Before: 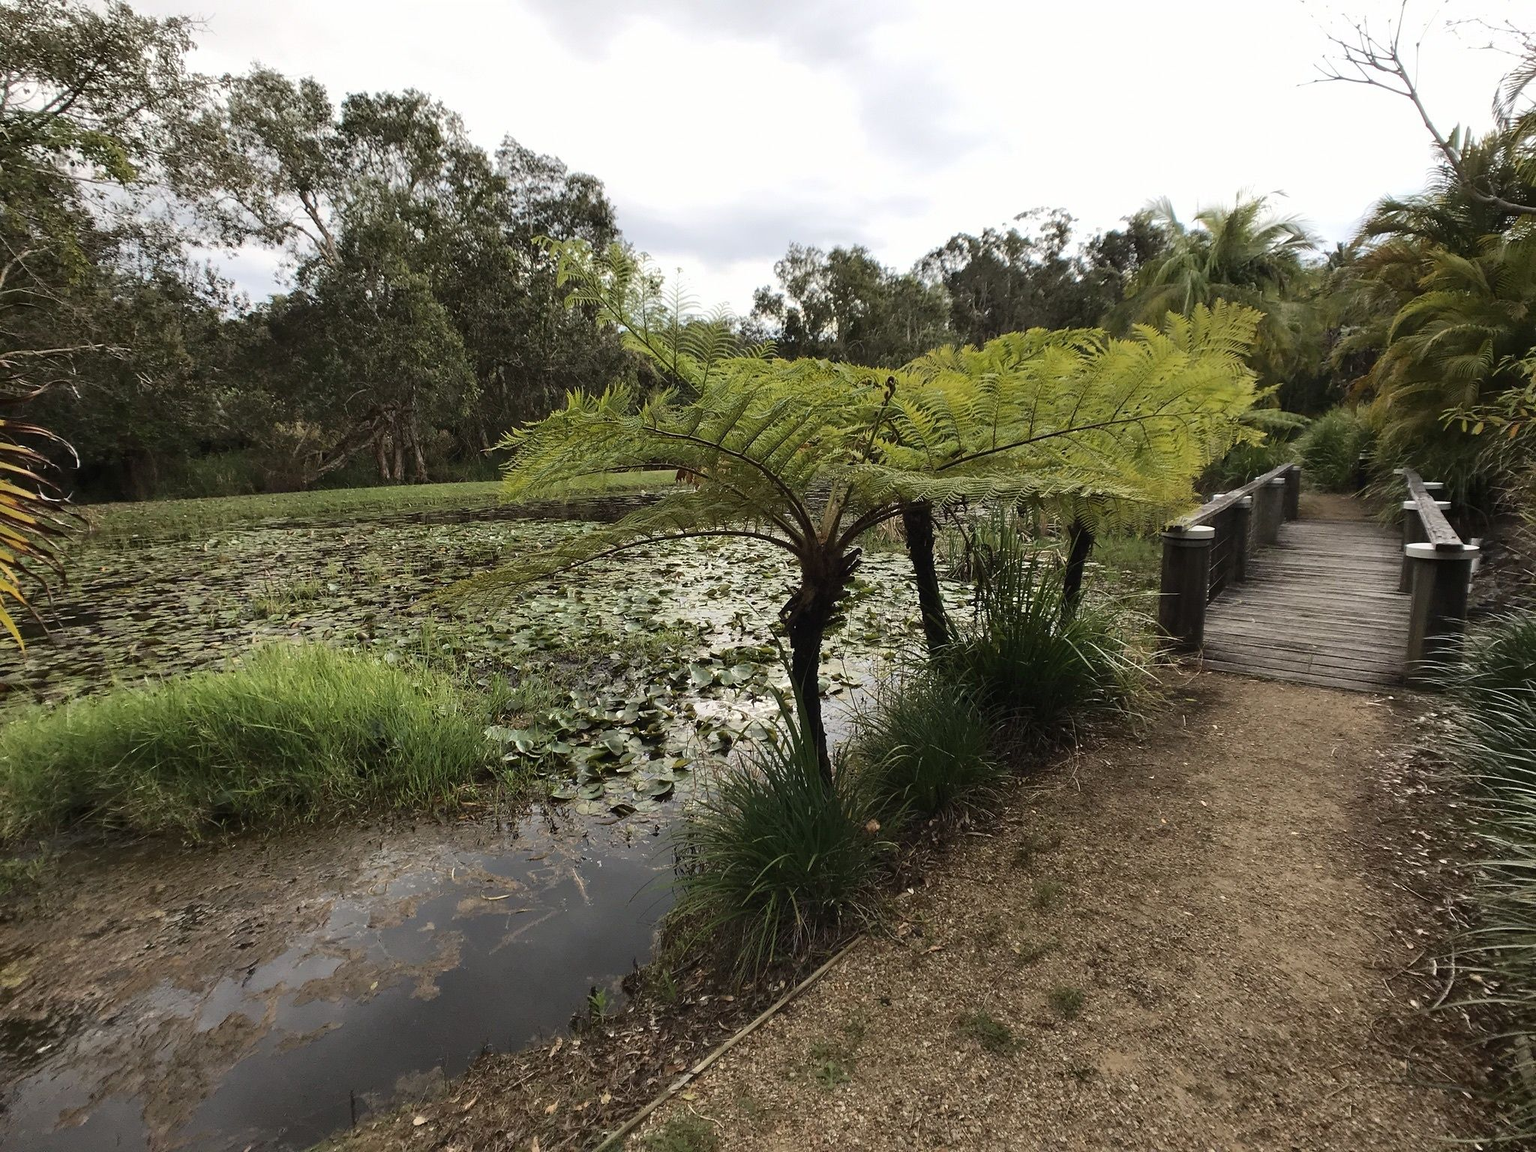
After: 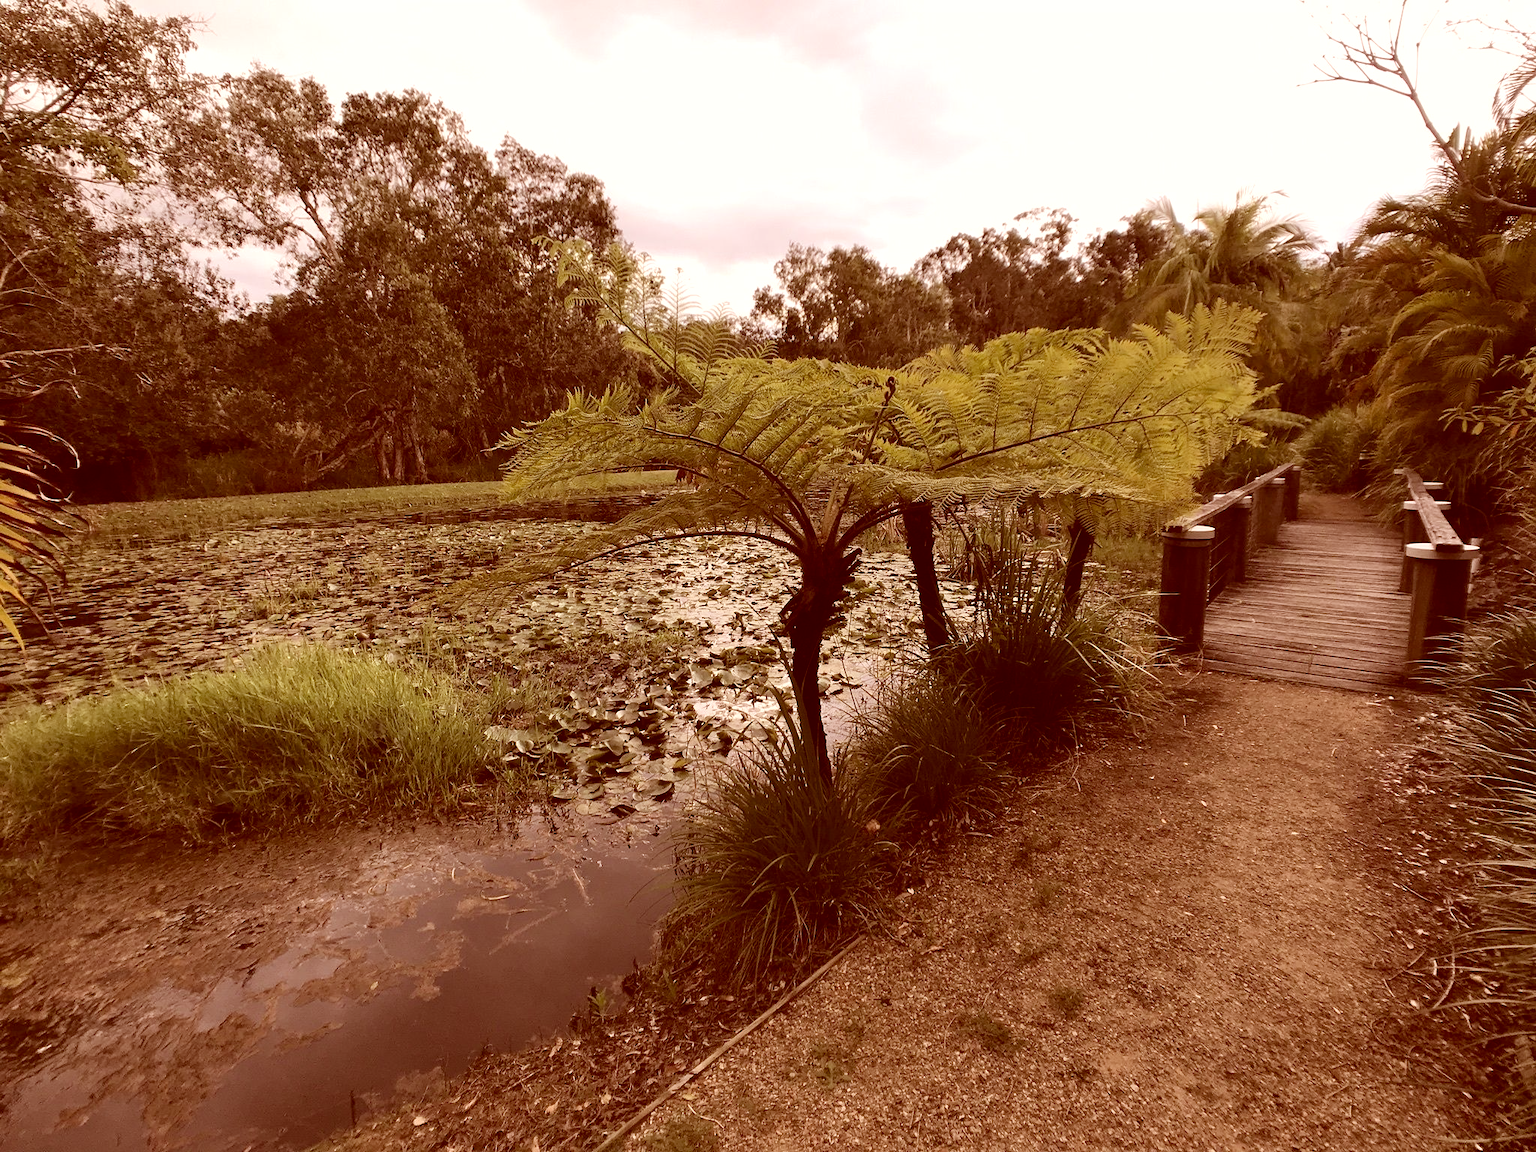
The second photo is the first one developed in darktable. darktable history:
exposure: exposure 0.127 EV, compensate highlight preservation false
color correction: highlights a* 9.15, highlights b* 8.85, shadows a* 39.74, shadows b* 39.69, saturation 0.79
